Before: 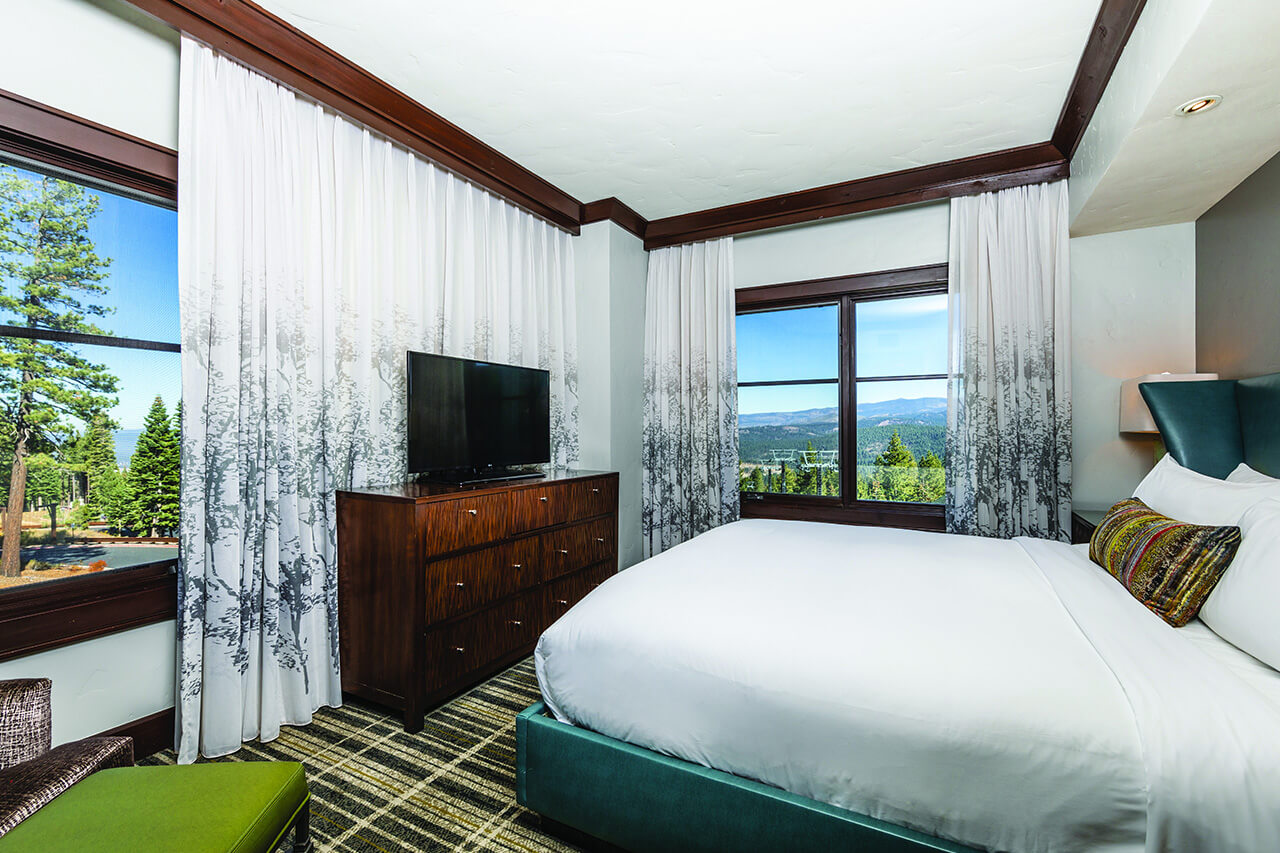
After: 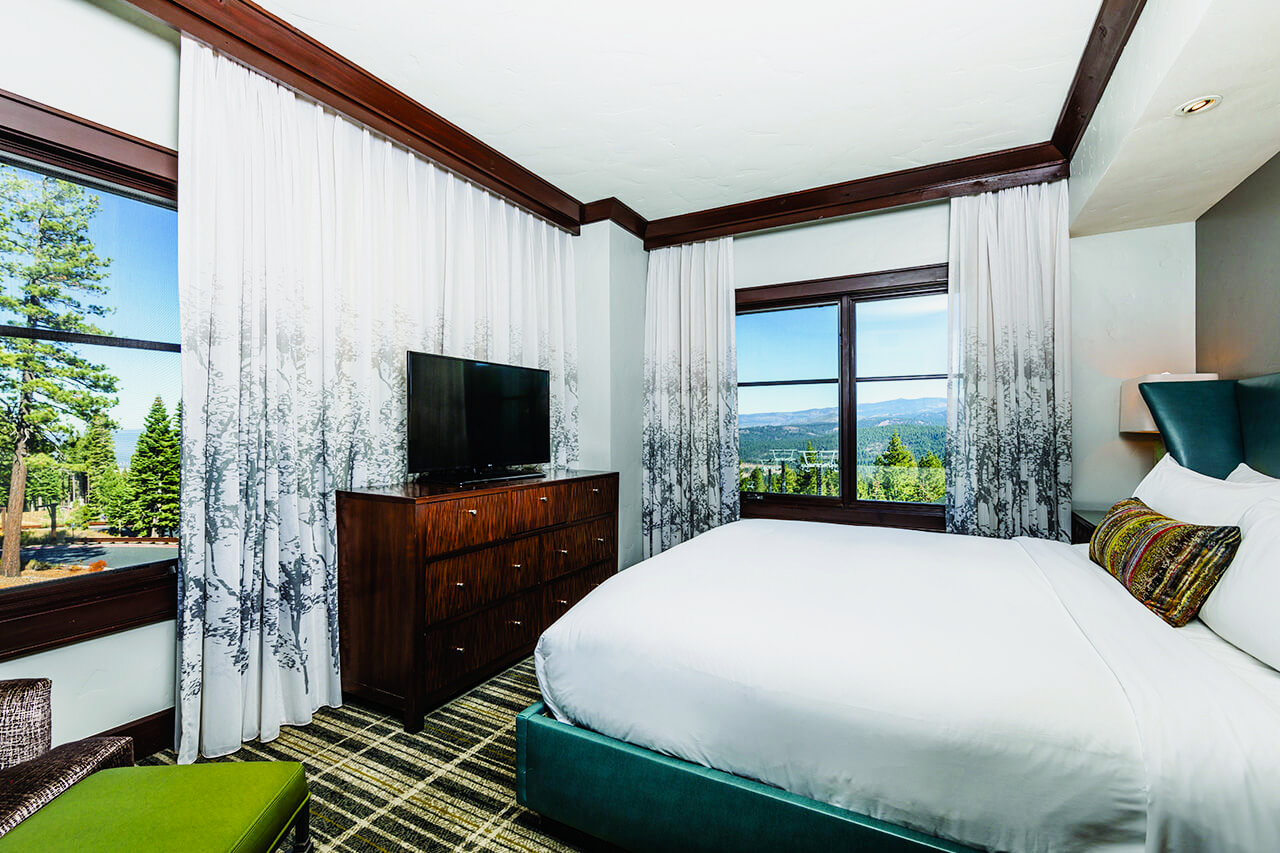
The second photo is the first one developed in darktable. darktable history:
tone curve: curves: ch0 [(0, 0) (0.058, 0.027) (0.214, 0.183) (0.304, 0.288) (0.51, 0.549) (0.658, 0.7) (0.741, 0.775) (0.844, 0.866) (0.986, 0.957)]; ch1 [(0, 0) (0.172, 0.123) (0.312, 0.296) (0.437, 0.429) (0.471, 0.469) (0.502, 0.5) (0.513, 0.515) (0.572, 0.603) (0.617, 0.653) (0.68, 0.724) (0.889, 0.924) (1, 1)]; ch2 [(0, 0) (0.411, 0.424) (0.489, 0.49) (0.502, 0.5) (0.517, 0.519) (0.549, 0.578) (0.604, 0.628) (0.693, 0.686) (1, 1)], preserve colors none
